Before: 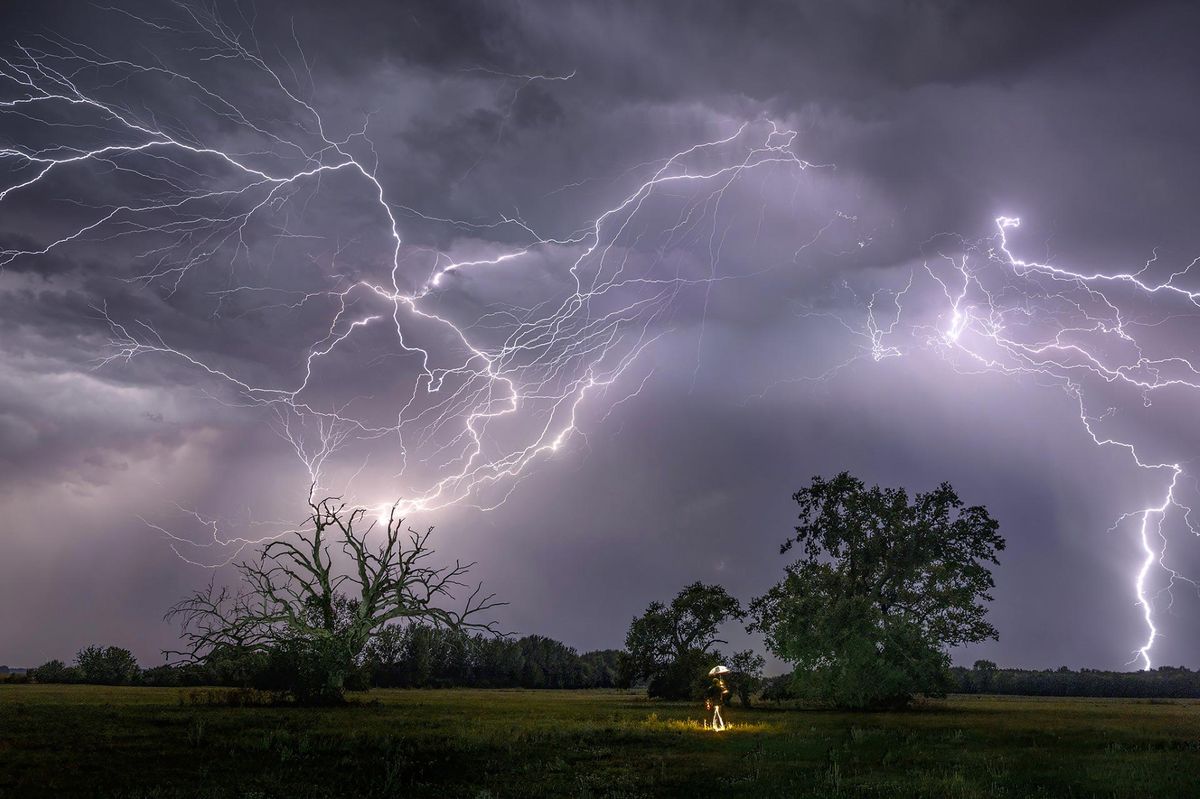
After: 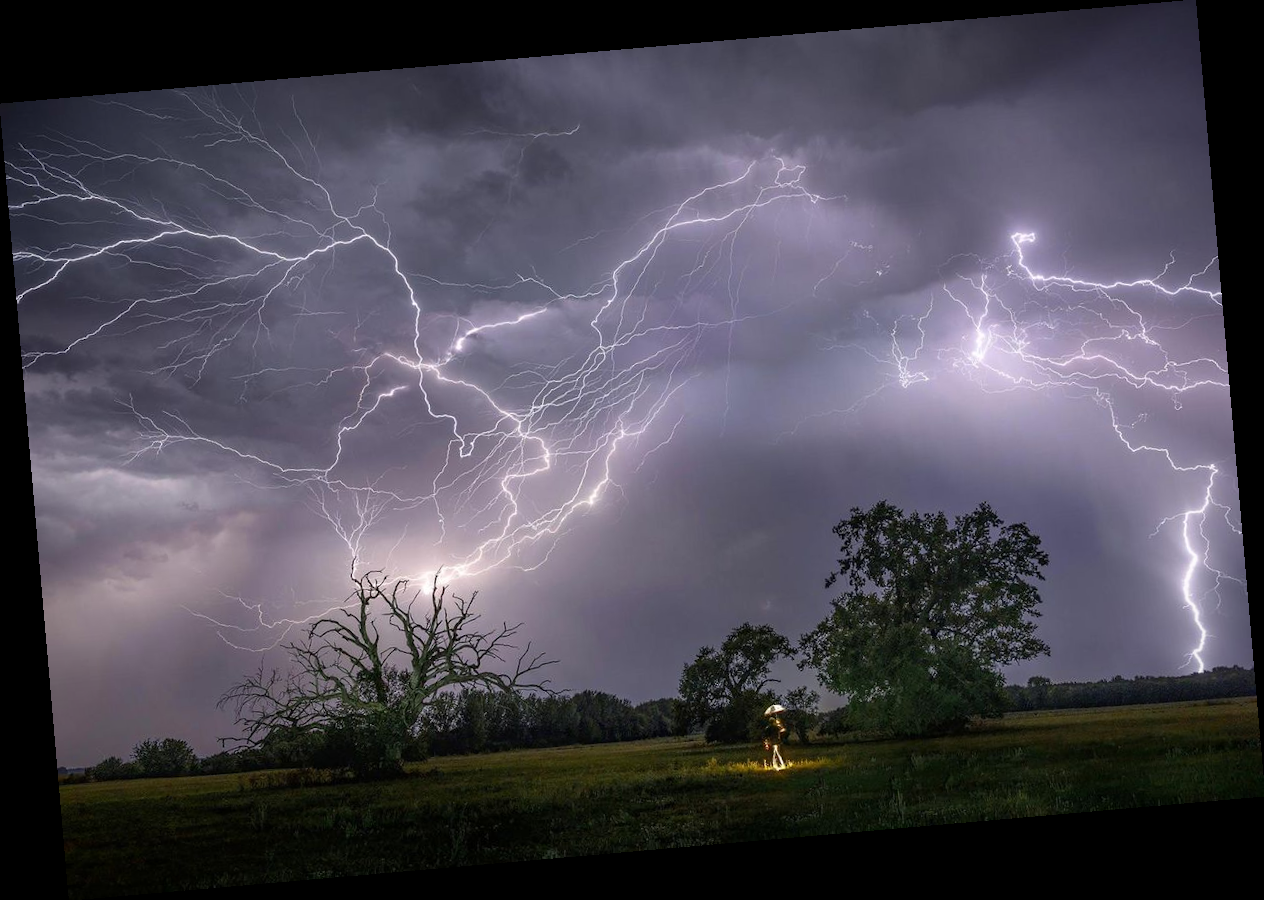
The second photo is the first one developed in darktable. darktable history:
rotate and perspective: rotation -4.98°, automatic cropping off
vignetting: fall-off start 88.53%, fall-off radius 44.2%, saturation 0.376, width/height ratio 1.161
